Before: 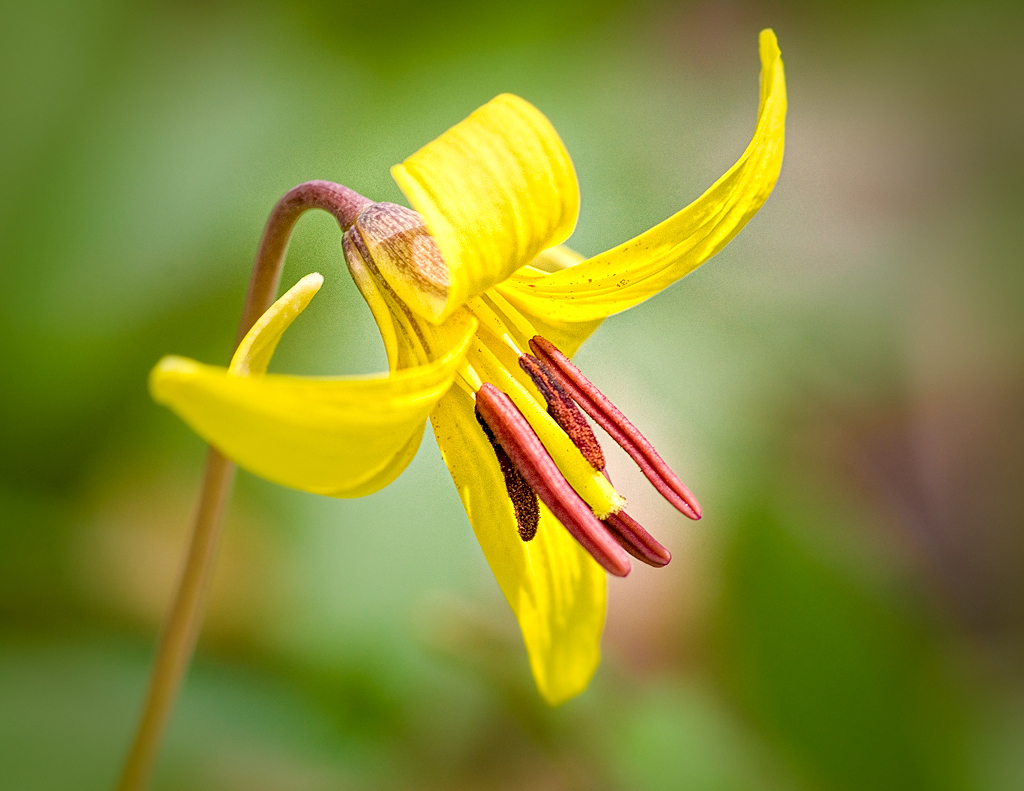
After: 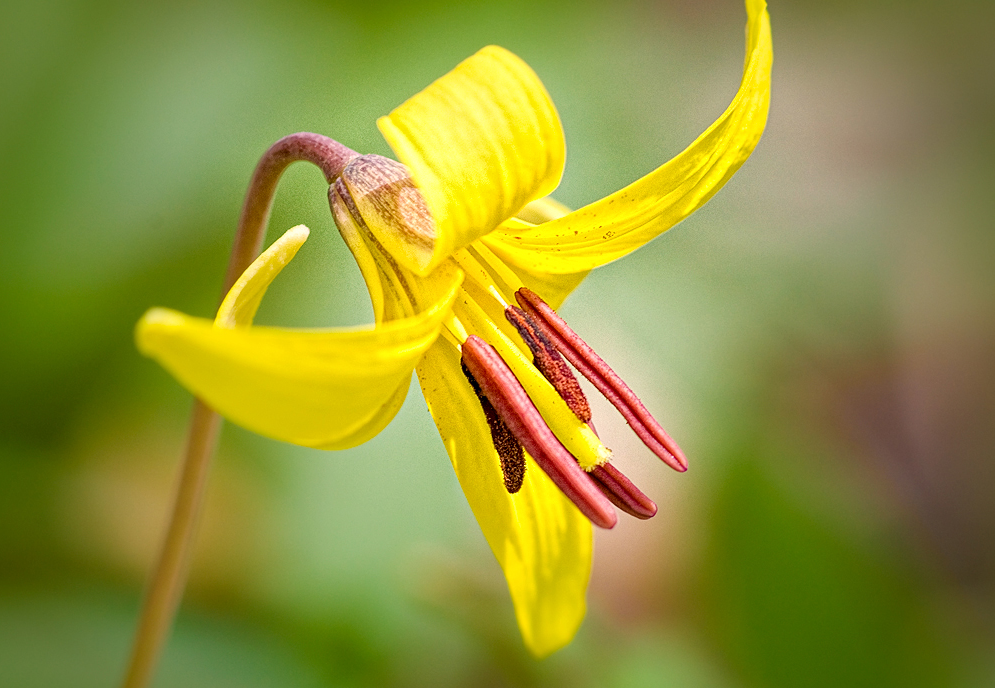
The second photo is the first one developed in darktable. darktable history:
crop: left 1.377%, top 6.154%, right 1.42%, bottom 6.769%
